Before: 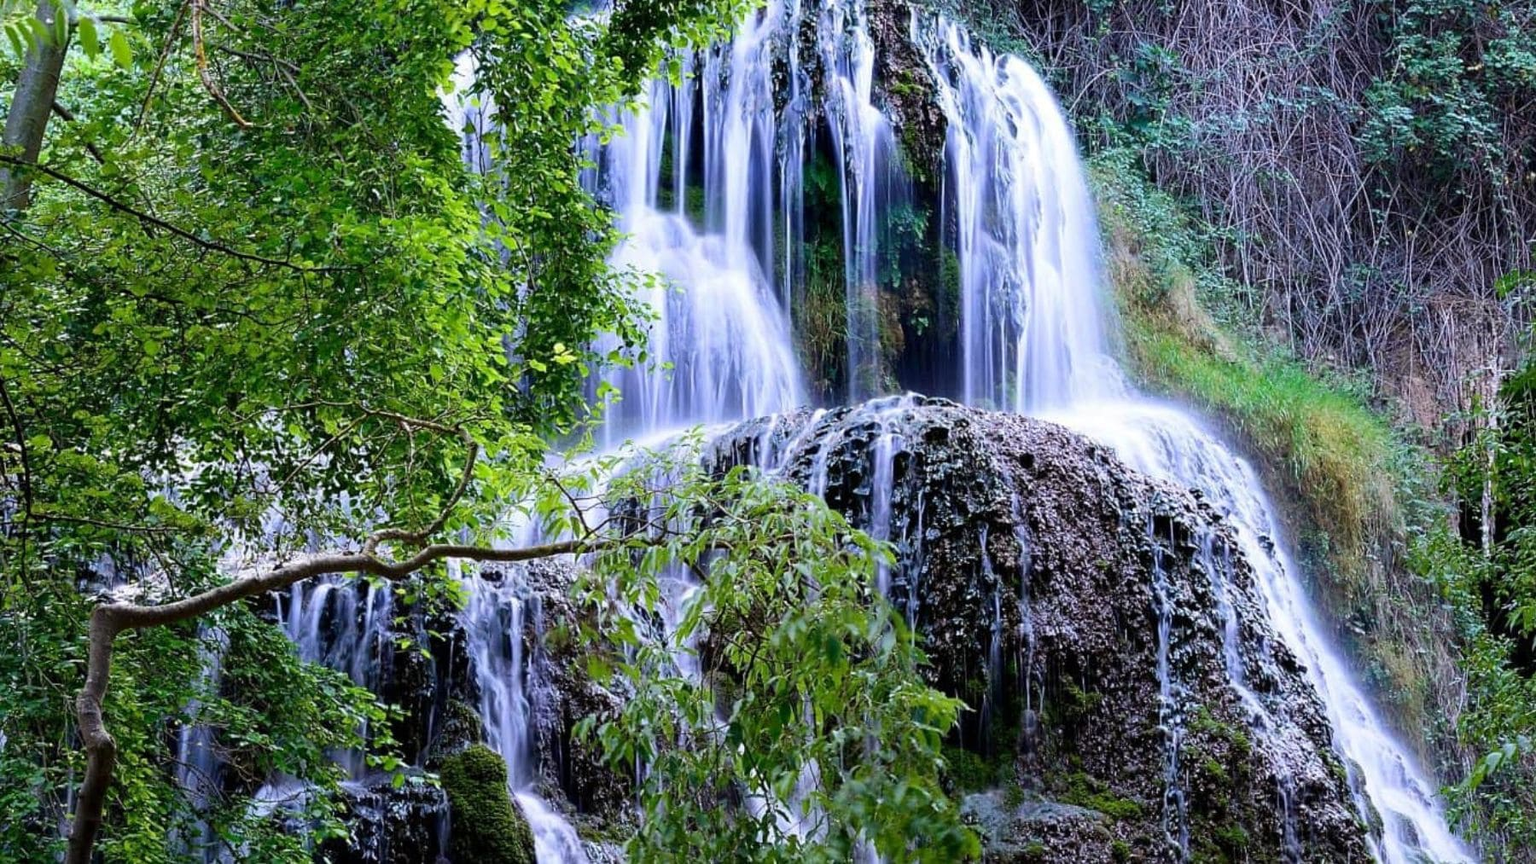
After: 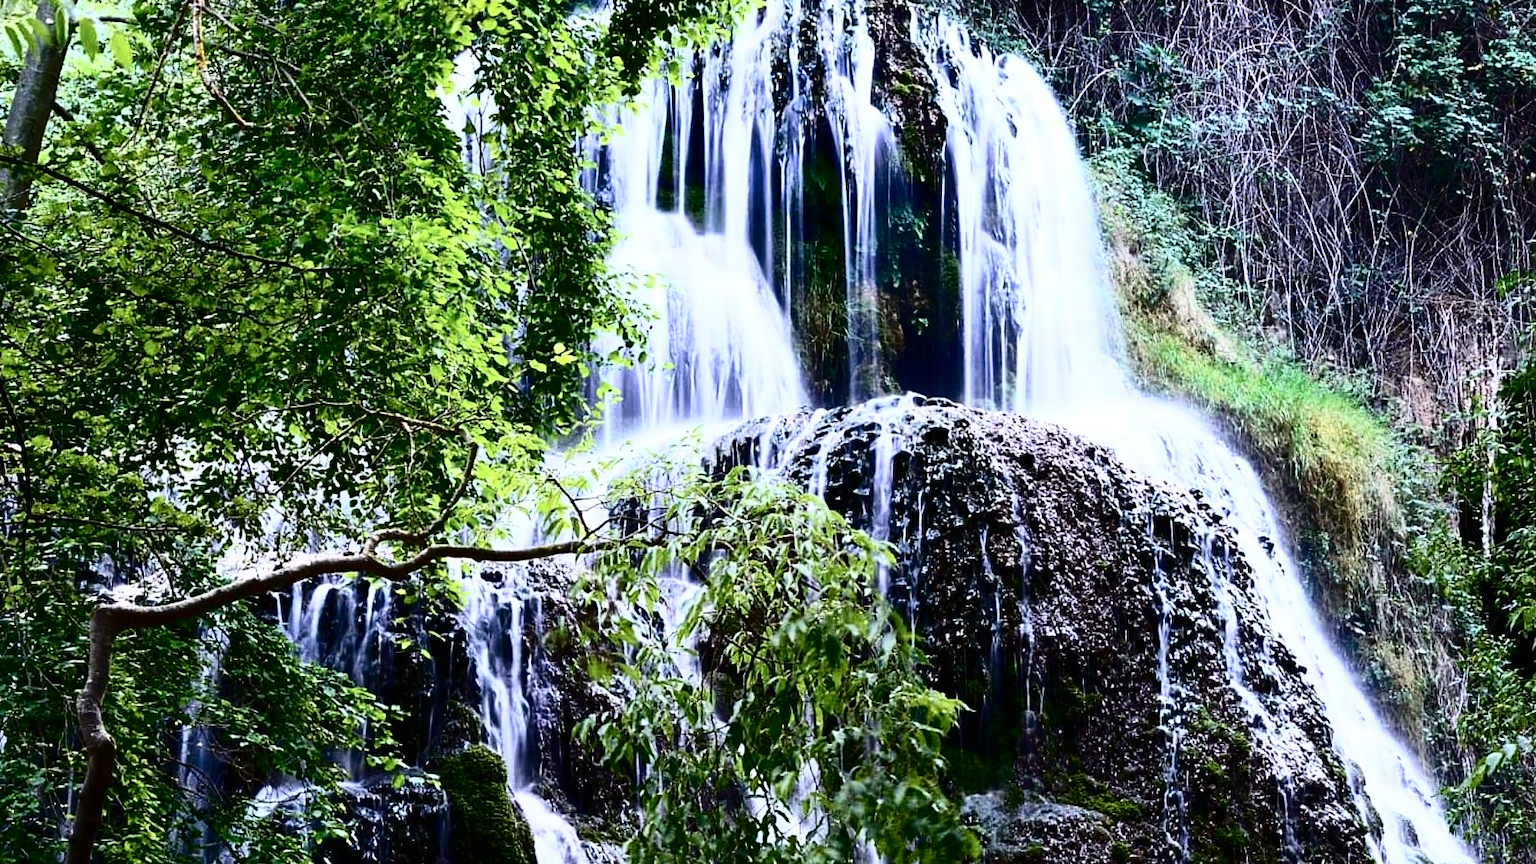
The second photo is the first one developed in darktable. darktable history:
tone curve: curves: ch0 [(0, 0) (0.003, 0.005) (0.011, 0.008) (0.025, 0.013) (0.044, 0.017) (0.069, 0.022) (0.1, 0.029) (0.136, 0.038) (0.177, 0.053) (0.224, 0.081) (0.277, 0.128) (0.335, 0.214) (0.399, 0.343) (0.468, 0.478) (0.543, 0.641) (0.623, 0.798) (0.709, 0.911) (0.801, 0.971) (0.898, 0.99) (1, 1)], color space Lab, independent channels, preserve colors none
